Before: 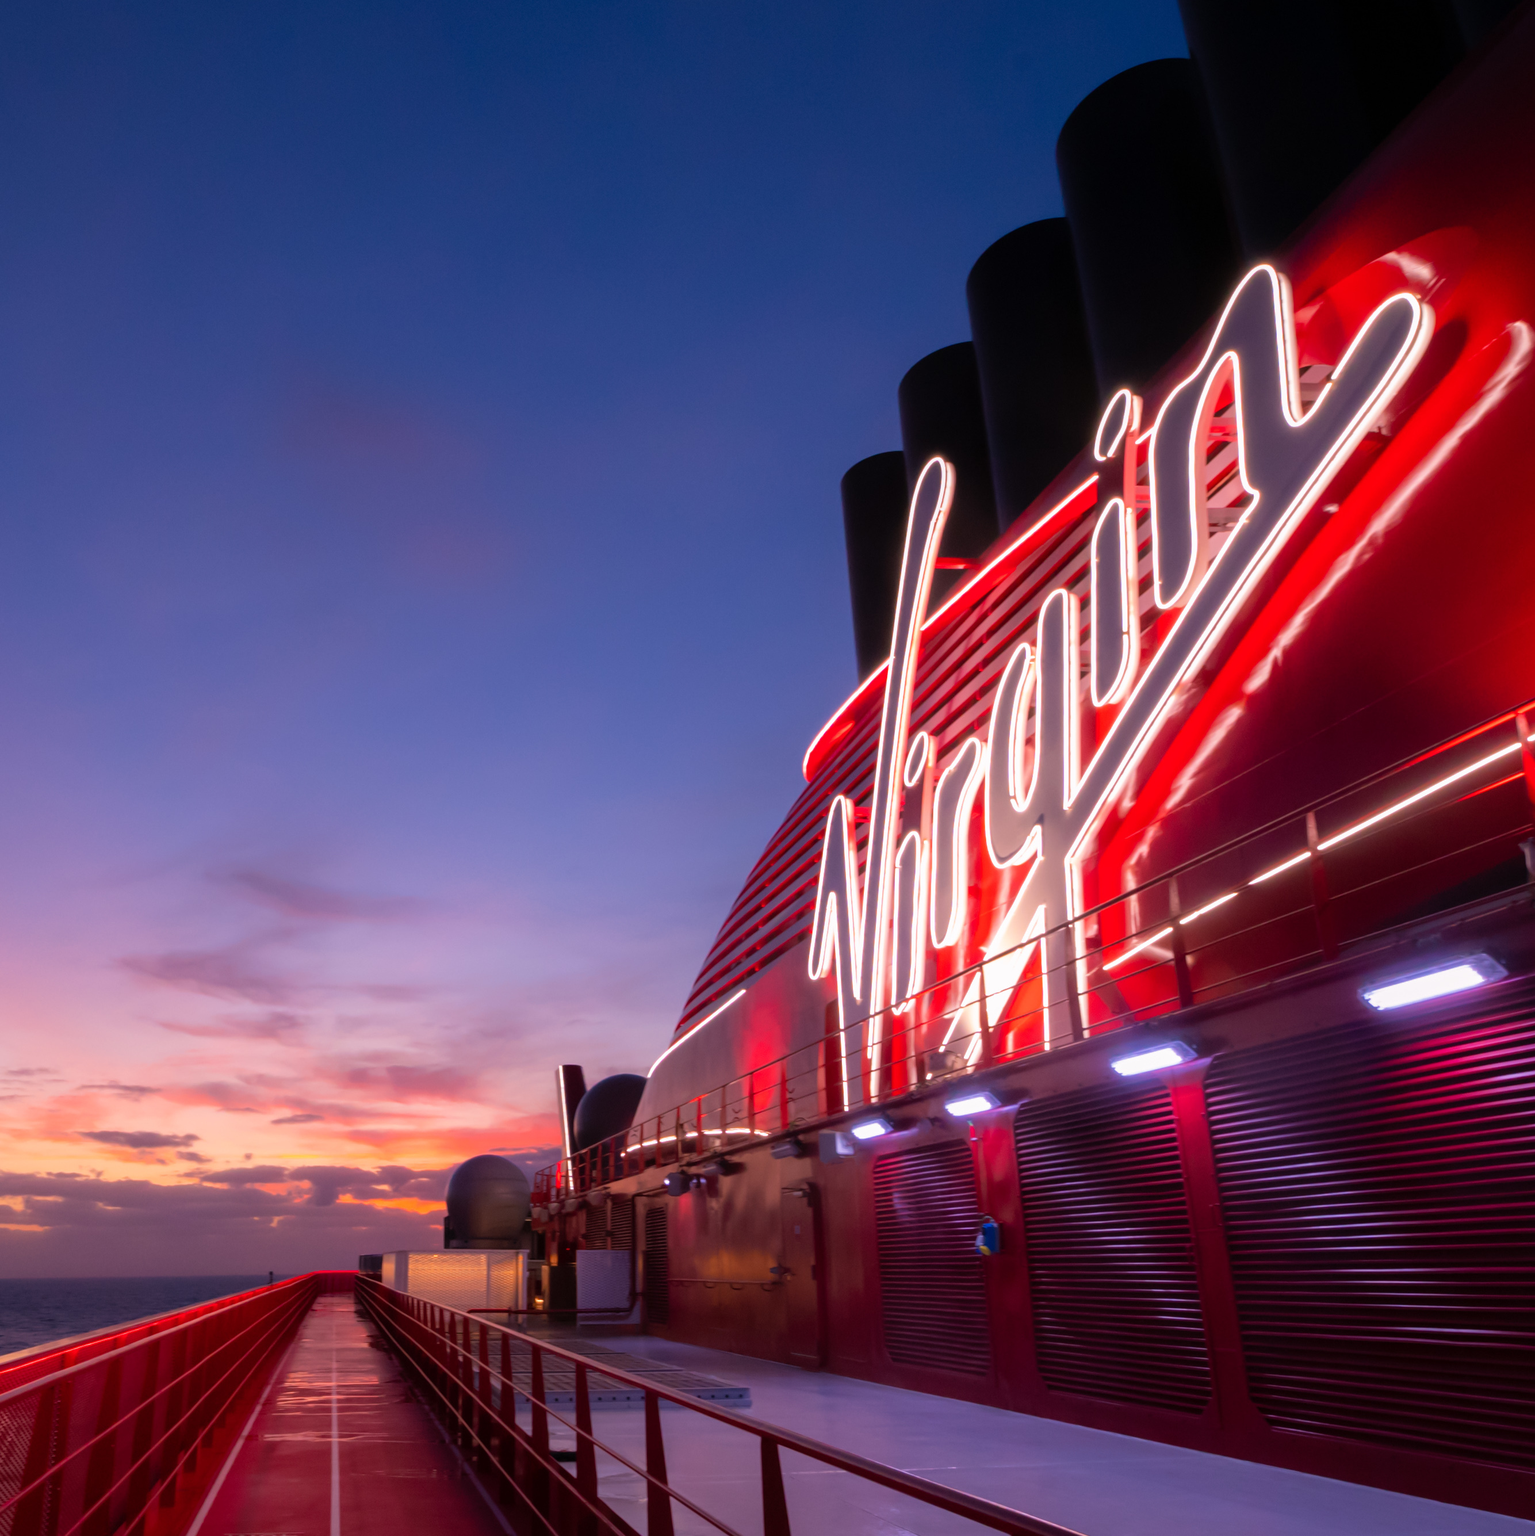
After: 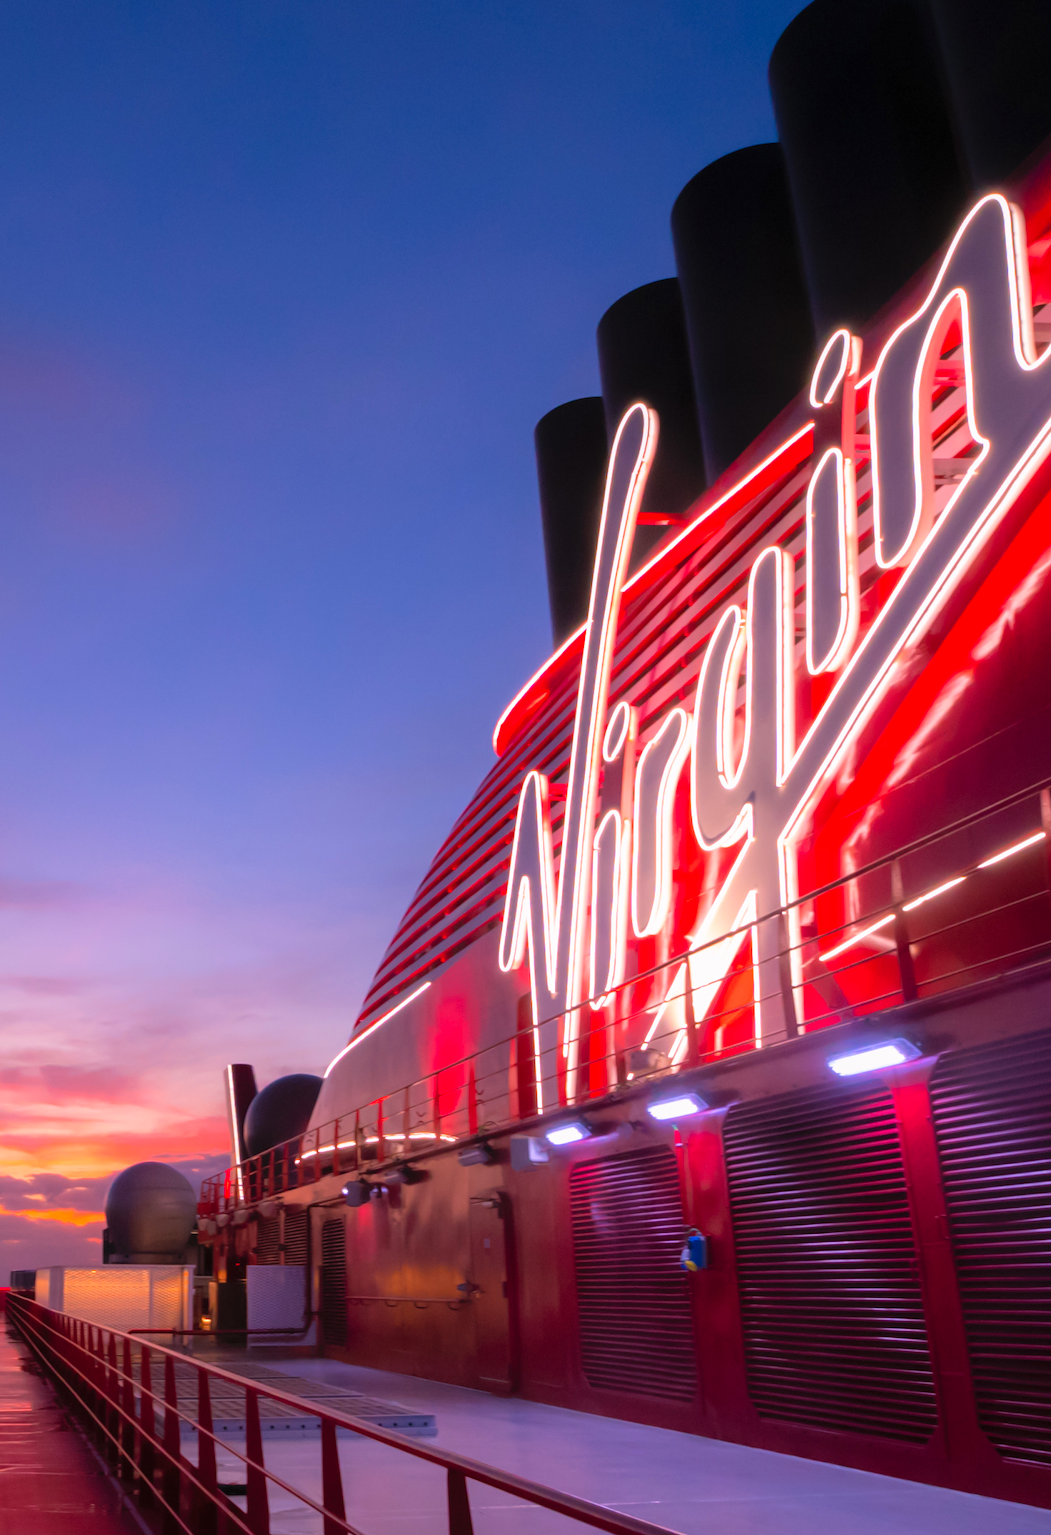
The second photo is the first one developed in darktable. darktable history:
contrast brightness saturation: brightness 0.095, saturation 0.195
crop and rotate: left 22.812%, top 5.645%, right 14.14%, bottom 2.366%
